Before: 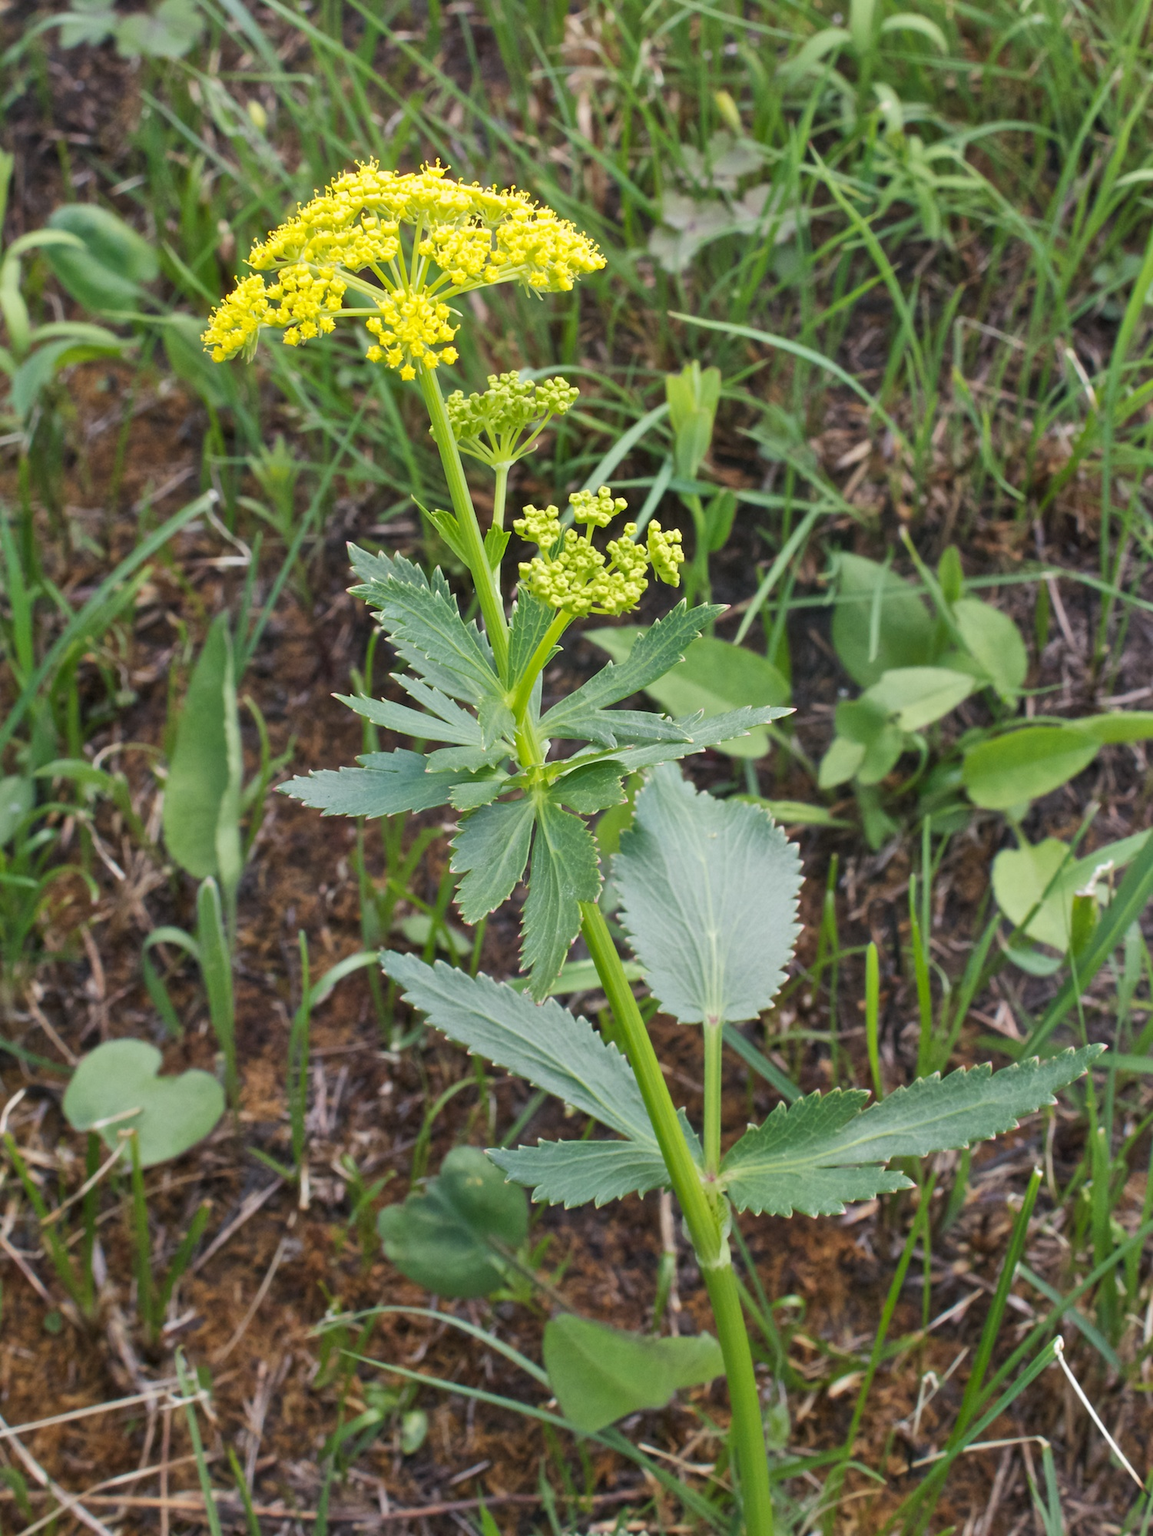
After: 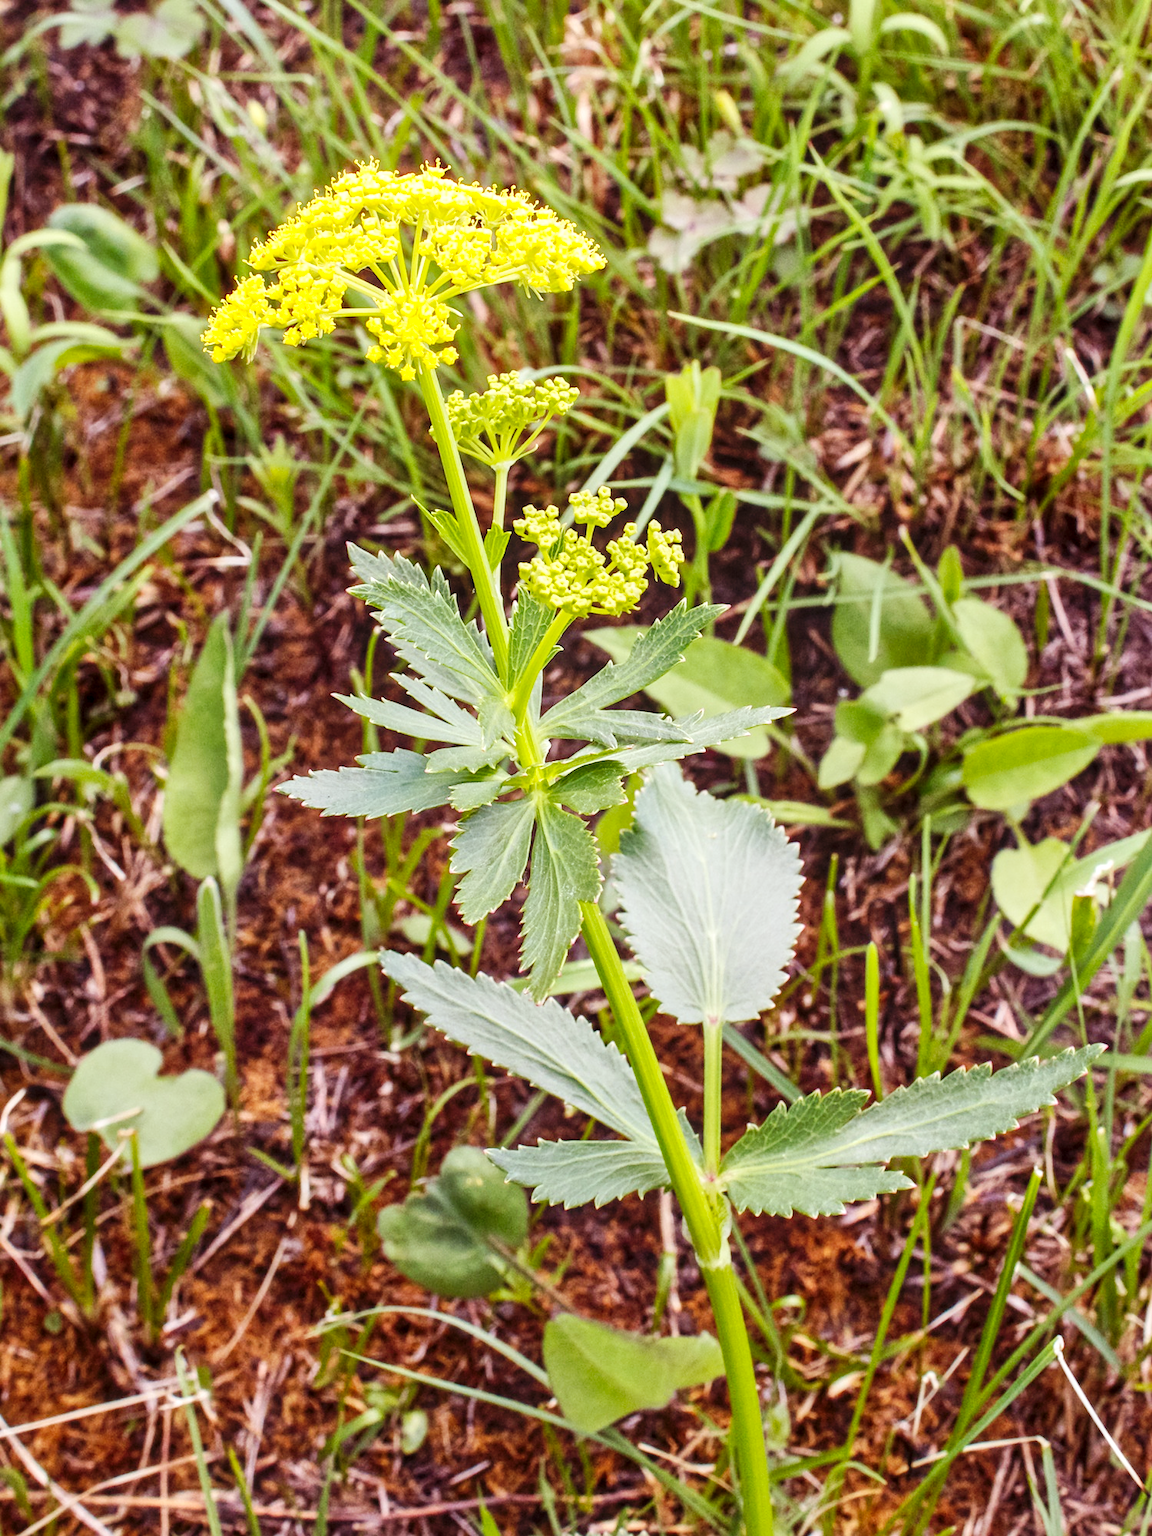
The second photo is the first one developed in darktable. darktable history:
sharpen: amount 0.2
contrast brightness saturation: contrast 0.1, brightness 0.03, saturation 0.09
base curve: curves: ch0 [(0, 0) (0.036, 0.025) (0.121, 0.166) (0.206, 0.329) (0.605, 0.79) (1, 1)], preserve colors none
local contrast: detail 130%
rgb levels: mode RGB, independent channels, levels [[0, 0.474, 1], [0, 0.5, 1], [0, 0.5, 1]]
